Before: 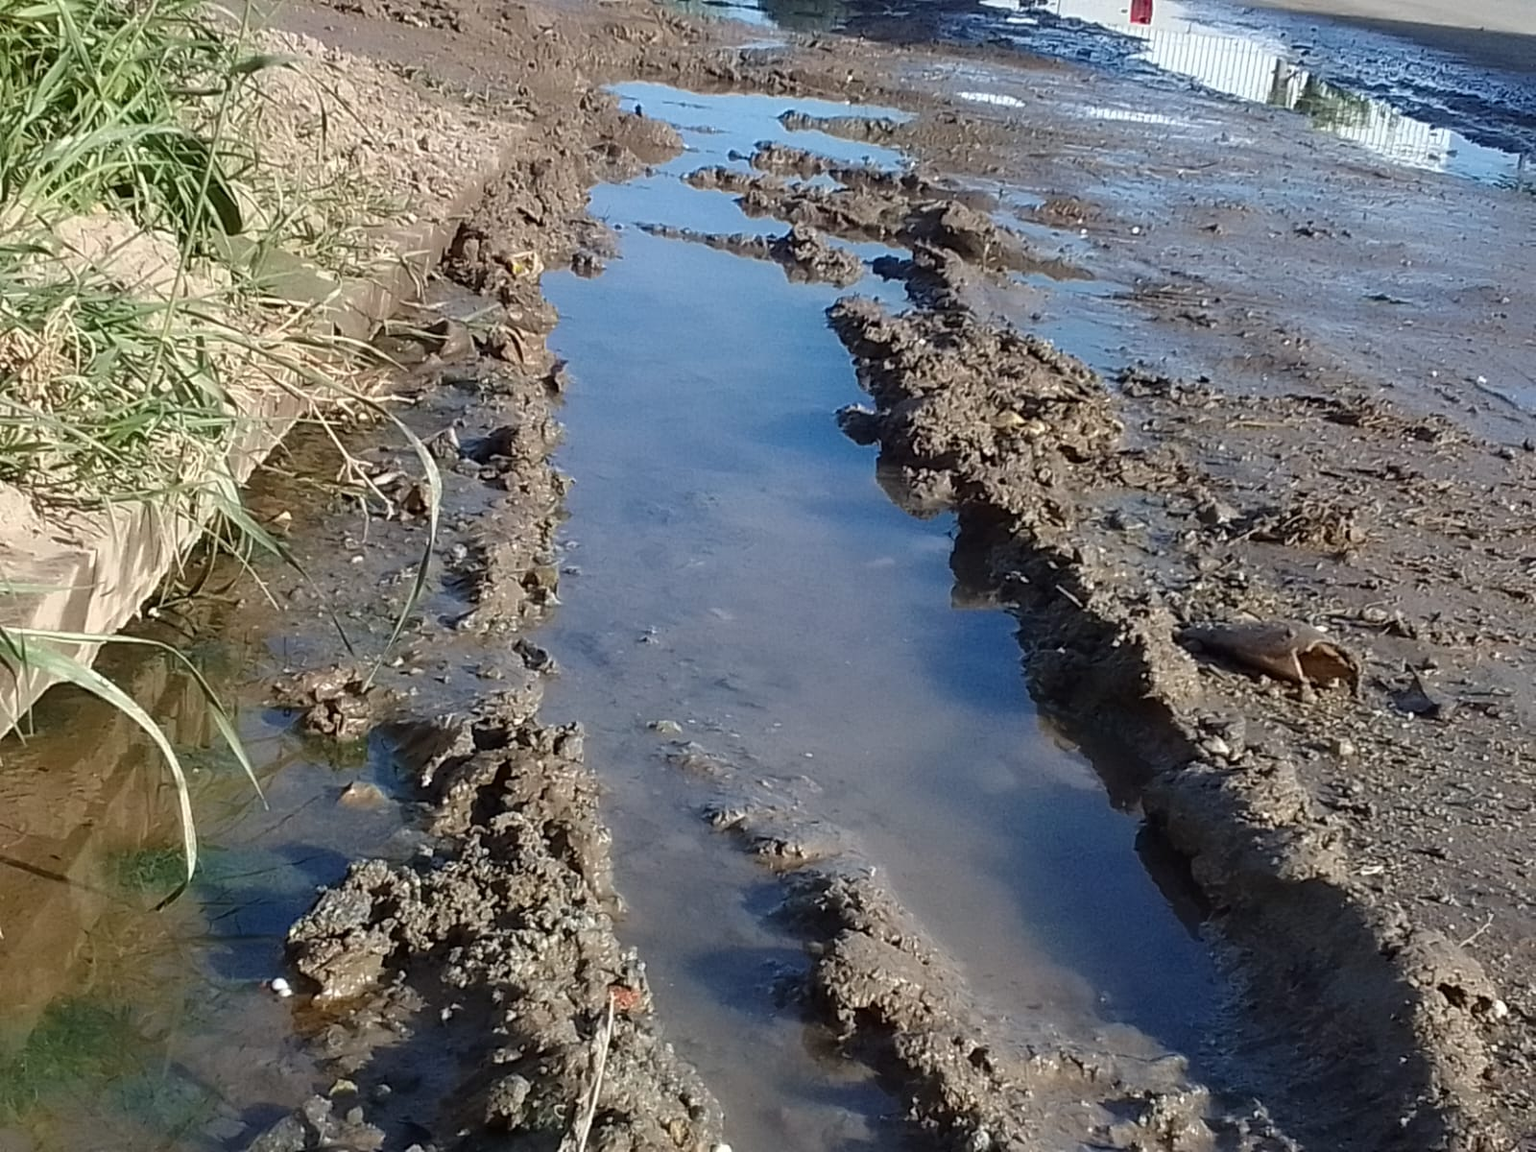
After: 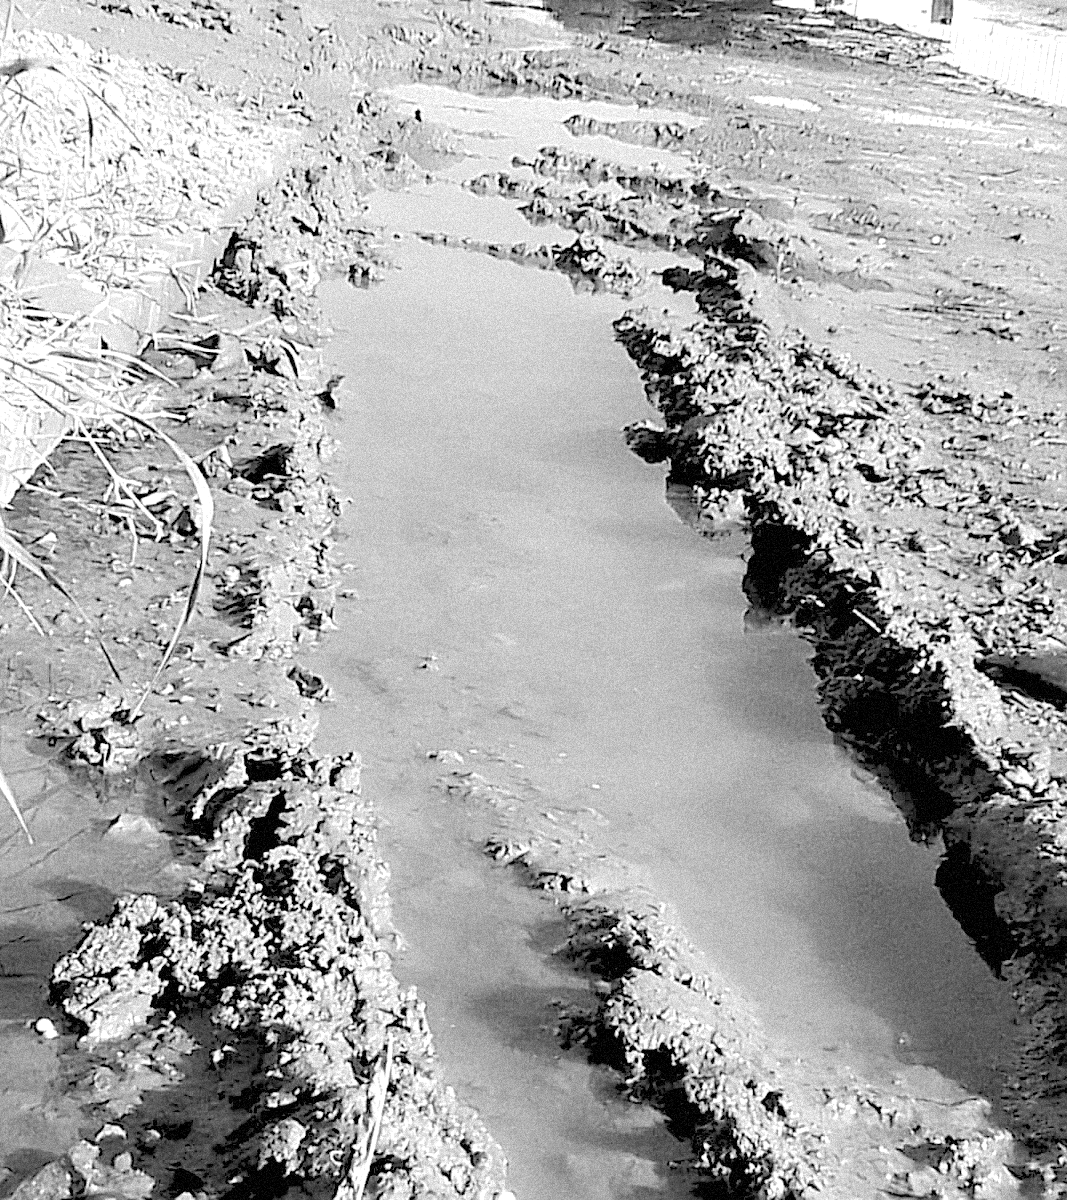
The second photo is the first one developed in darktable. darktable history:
crop and rotate: left 15.446%, right 17.836%
monochrome: a -71.75, b 75.82
rgb levels: levels [[0.027, 0.429, 0.996], [0, 0.5, 1], [0, 0.5, 1]]
exposure: black level correction 0, exposure 1.2 EV, compensate exposure bias true, compensate highlight preservation false
grain: coarseness 9.38 ISO, strength 34.99%, mid-tones bias 0%
white balance: emerald 1
shadows and highlights: shadows 0, highlights 40
sharpen: on, module defaults
